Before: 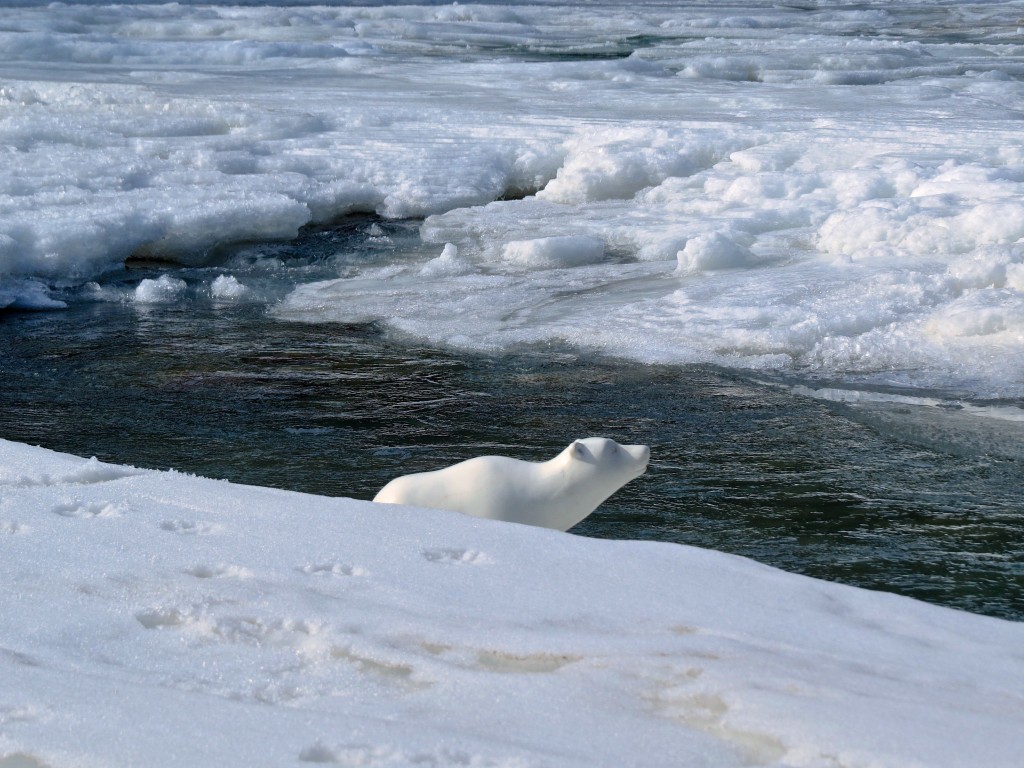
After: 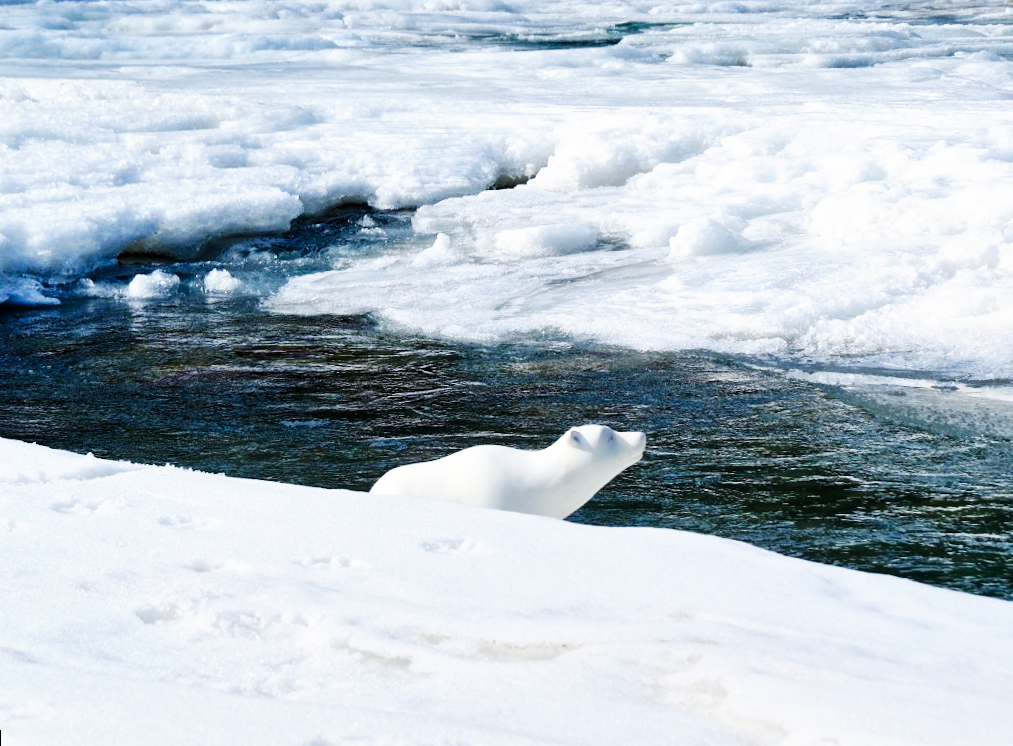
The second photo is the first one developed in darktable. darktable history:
rotate and perspective: rotation -1°, crop left 0.011, crop right 0.989, crop top 0.025, crop bottom 0.975
base curve: curves: ch0 [(0, 0) (0.007, 0.004) (0.027, 0.03) (0.046, 0.07) (0.207, 0.54) (0.442, 0.872) (0.673, 0.972) (1, 1)], preserve colors none
shadows and highlights: shadows 52.34, highlights -28.23, soften with gaussian
